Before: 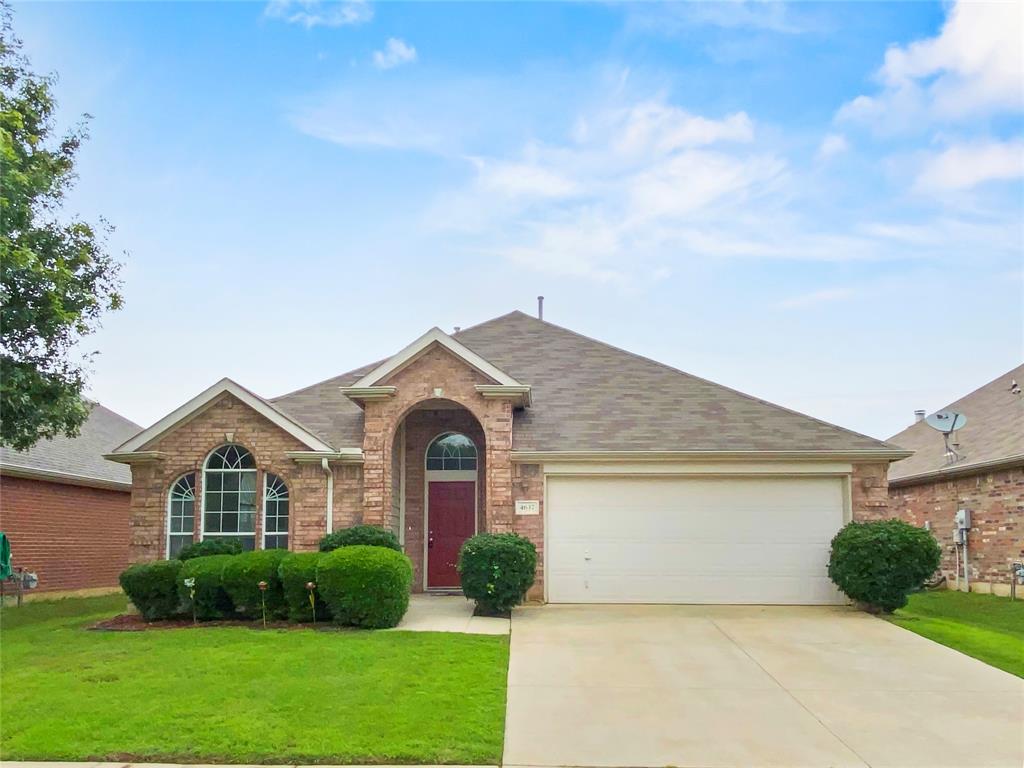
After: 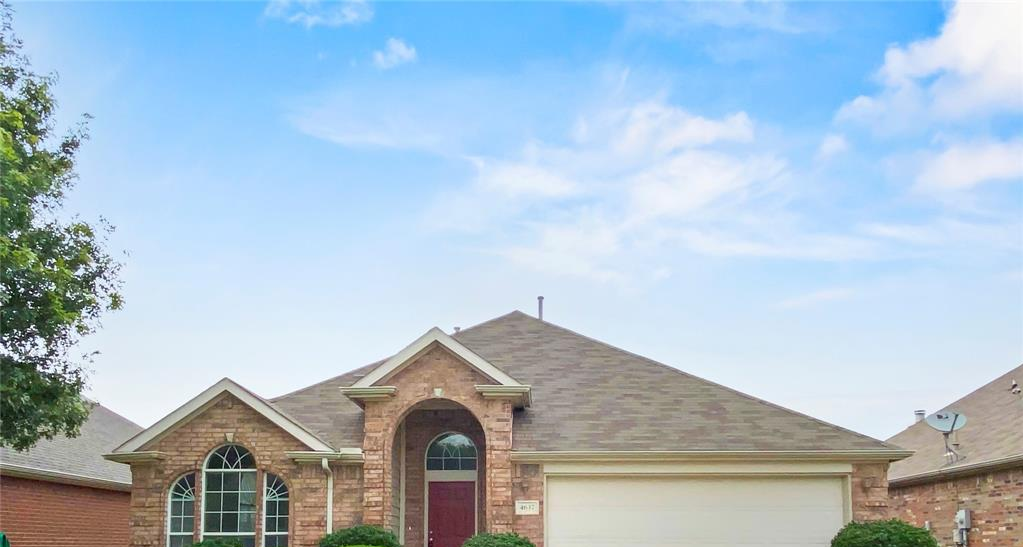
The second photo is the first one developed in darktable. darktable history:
crop: right 0.001%, bottom 28.666%
